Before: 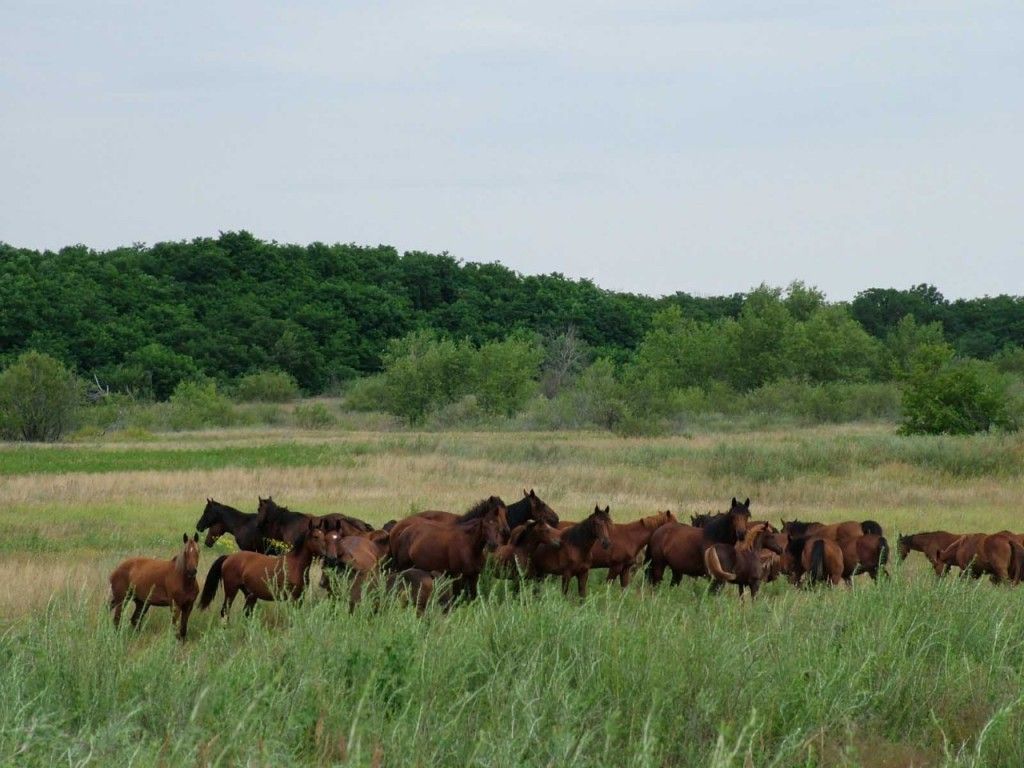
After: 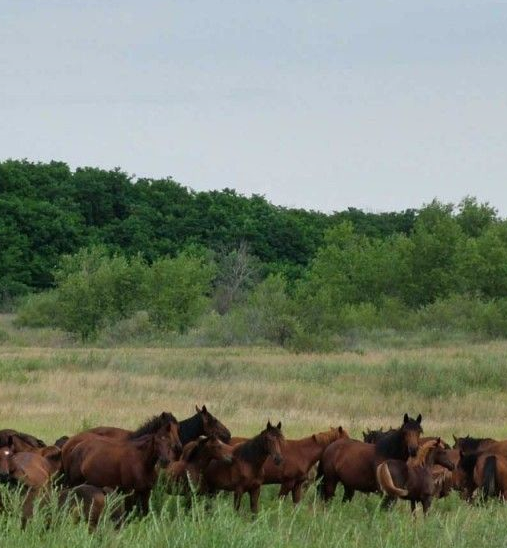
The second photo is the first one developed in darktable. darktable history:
shadows and highlights: shadows 32.83, highlights -47.7, soften with gaussian
crop: left 32.075%, top 10.976%, right 18.355%, bottom 17.596%
